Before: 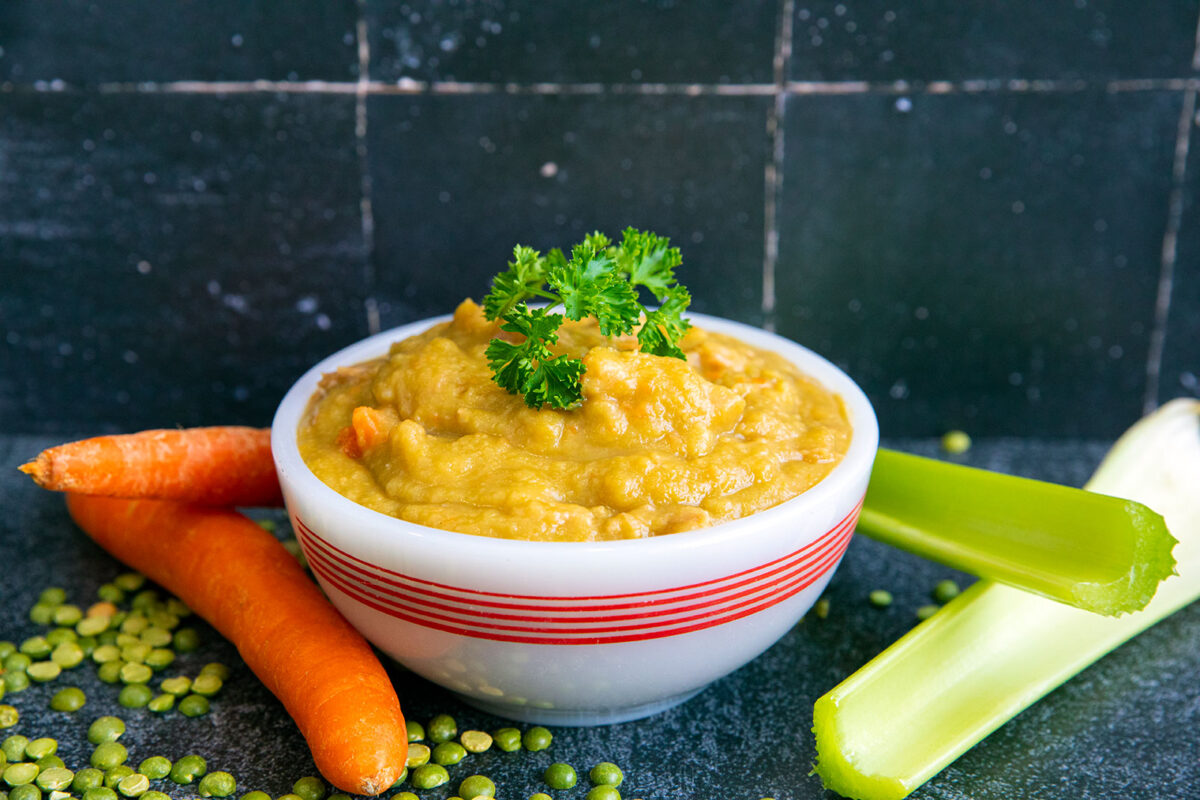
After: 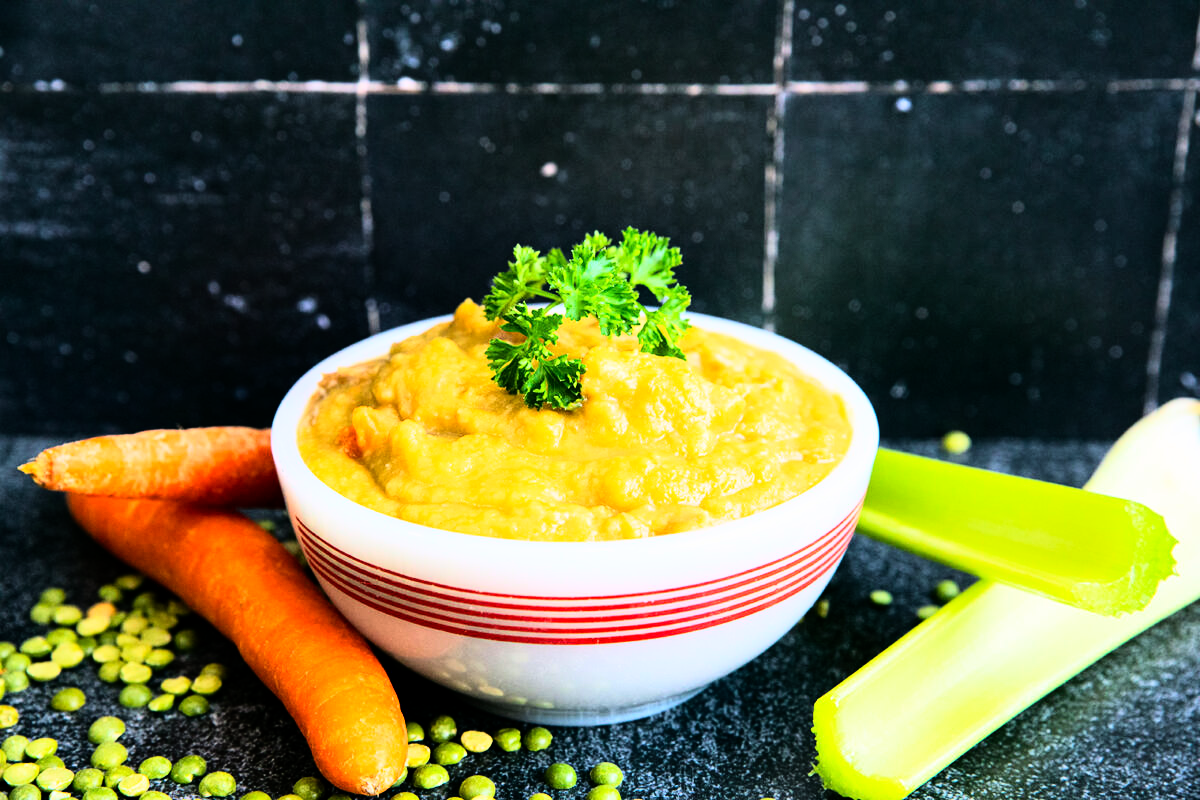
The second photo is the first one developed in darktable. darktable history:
rgb curve: curves: ch0 [(0, 0) (0.21, 0.15) (0.24, 0.21) (0.5, 0.75) (0.75, 0.96) (0.89, 0.99) (1, 1)]; ch1 [(0, 0.02) (0.21, 0.13) (0.25, 0.2) (0.5, 0.67) (0.75, 0.9) (0.89, 0.97) (1, 1)]; ch2 [(0, 0.02) (0.21, 0.13) (0.25, 0.2) (0.5, 0.67) (0.75, 0.9) (0.89, 0.97) (1, 1)], compensate middle gray true
exposure: black level correction 0.001, exposure -0.2 EV, compensate highlight preservation false
